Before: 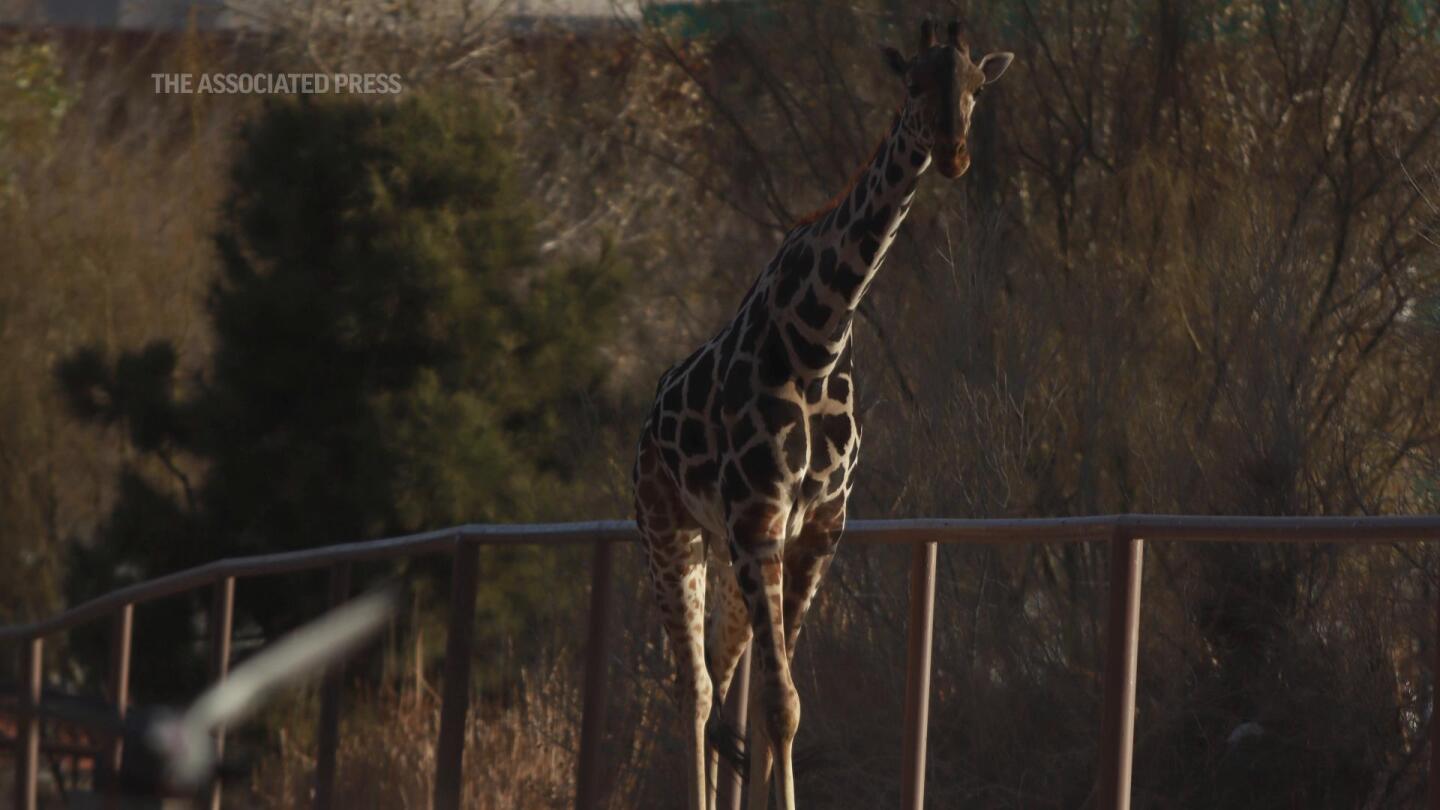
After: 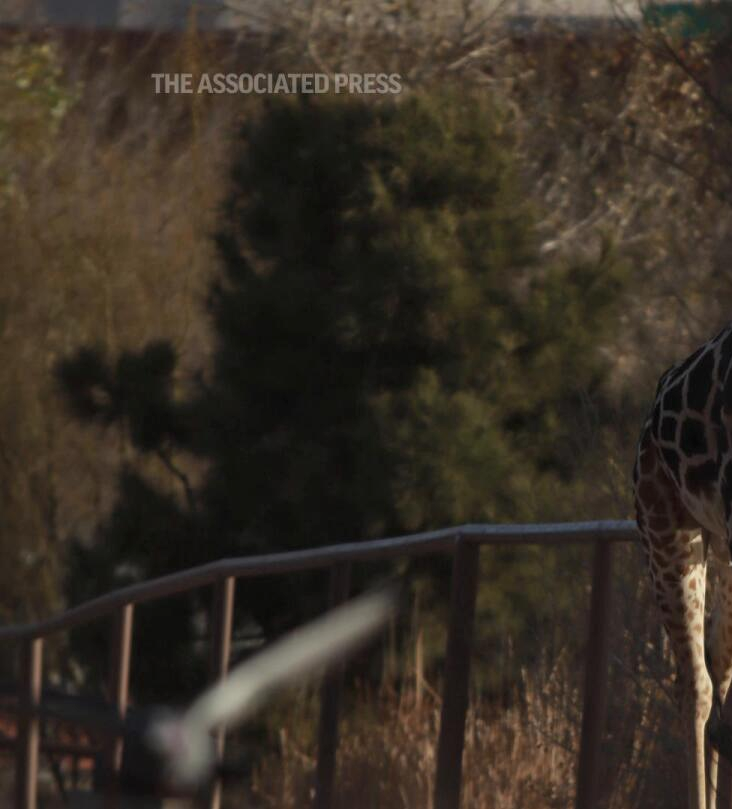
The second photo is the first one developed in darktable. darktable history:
crop and rotate: left 0.031%, top 0%, right 49.125%
local contrast: mode bilateral grid, contrast 19, coarseness 51, detail 119%, midtone range 0.2
